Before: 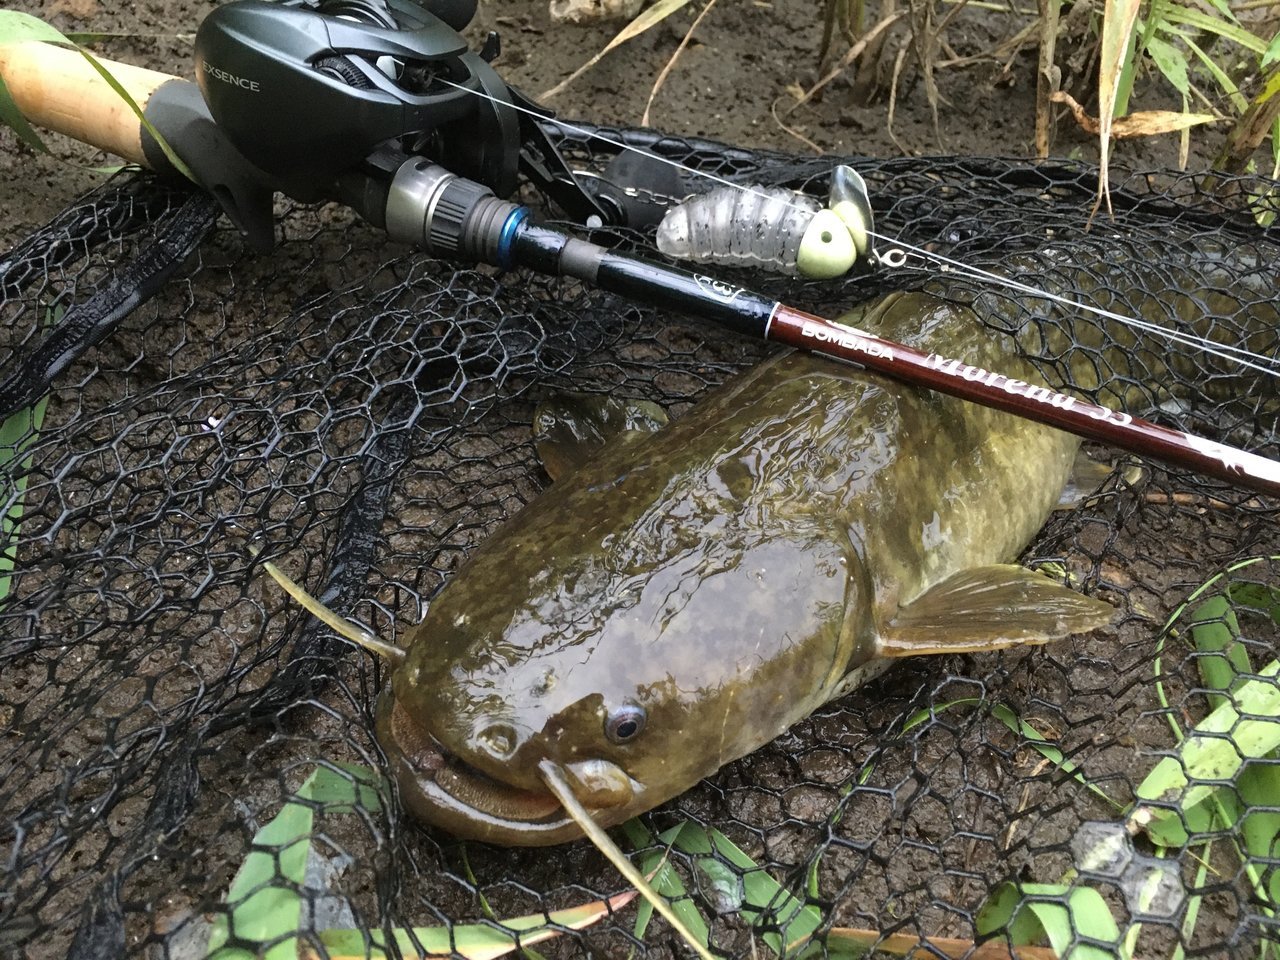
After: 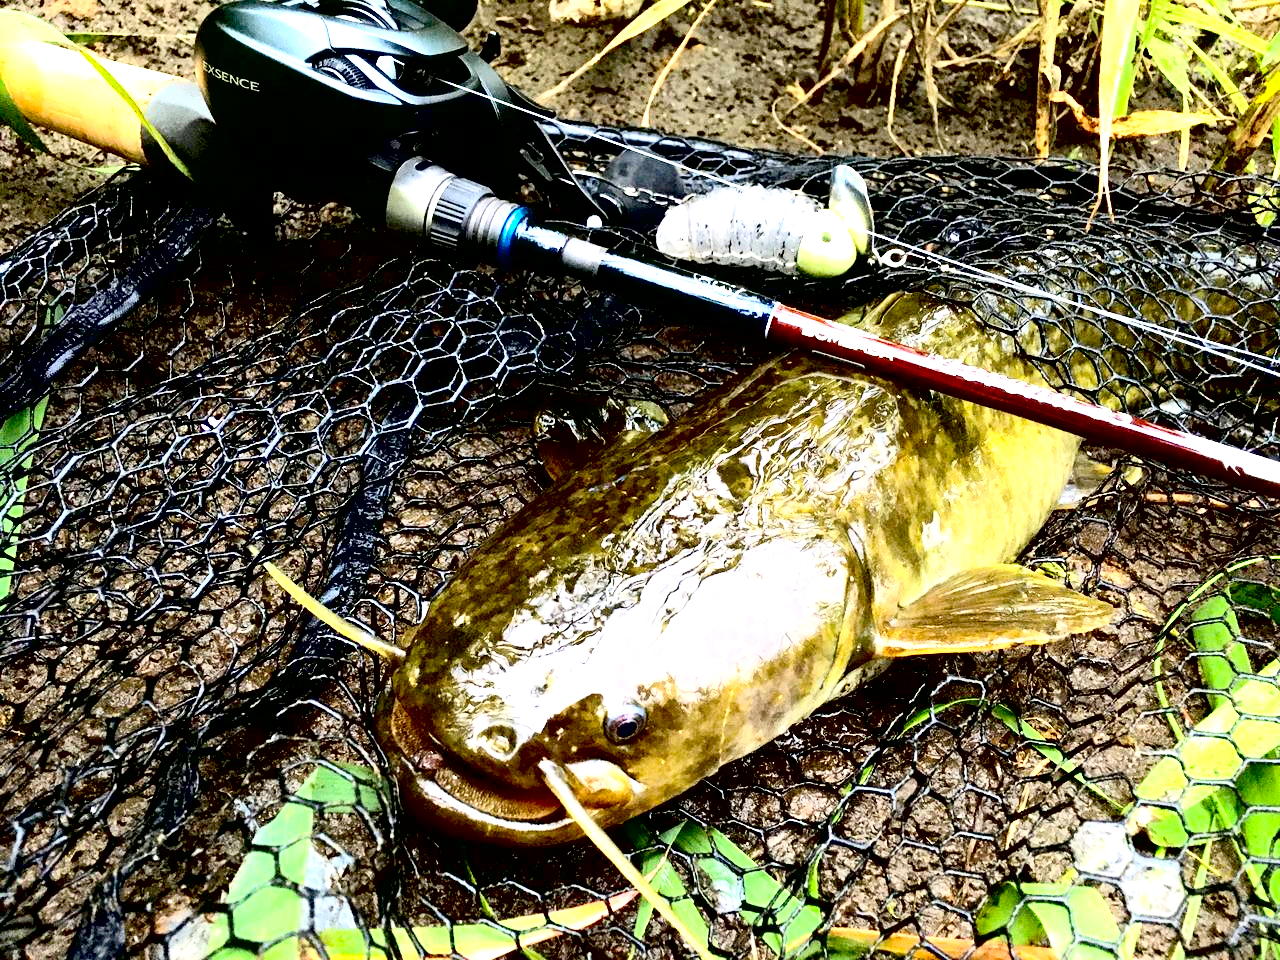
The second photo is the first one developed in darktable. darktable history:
tone equalizer: -8 EV -0.72 EV, -7 EV -0.723 EV, -6 EV -0.598 EV, -5 EV -0.383 EV, -3 EV 0.38 EV, -2 EV 0.6 EV, -1 EV 0.686 EV, +0 EV 0.753 EV, edges refinement/feathering 500, mask exposure compensation -1.57 EV, preserve details no
exposure: black level correction 0.036, exposure 0.906 EV, compensate exposure bias true, compensate highlight preservation false
contrast brightness saturation: contrast 0.236, brightness 0.251, saturation 0.385
